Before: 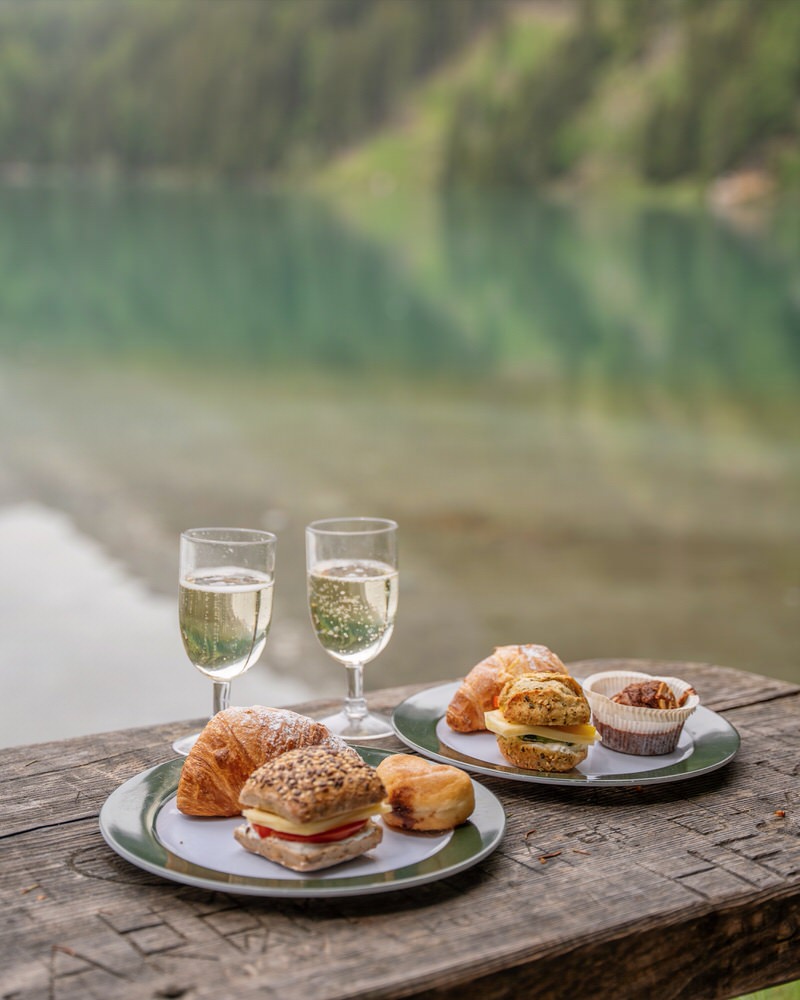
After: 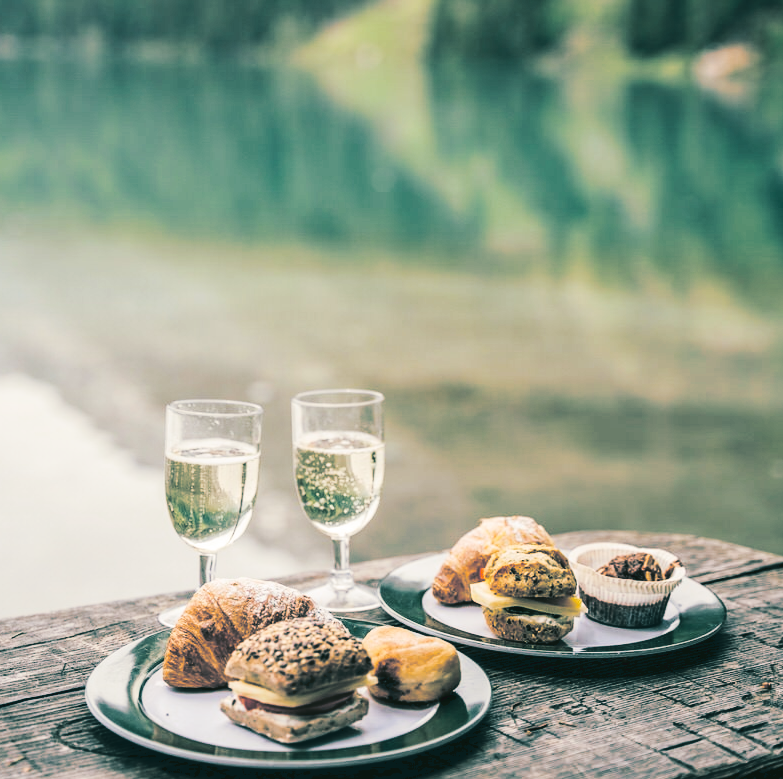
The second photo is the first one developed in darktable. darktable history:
crop and rotate: left 1.814%, top 12.818%, right 0.25%, bottom 9.225%
split-toning: shadows › hue 186.43°, highlights › hue 49.29°, compress 30.29%
contrast brightness saturation: contrast 0.28
tone curve: curves: ch0 [(0, 0) (0.003, 0.077) (0.011, 0.078) (0.025, 0.078) (0.044, 0.08) (0.069, 0.088) (0.1, 0.102) (0.136, 0.12) (0.177, 0.148) (0.224, 0.191) (0.277, 0.261) (0.335, 0.335) (0.399, 0.419) (0.468, 0.522) (0.543, 0.611) (0.623, 0.702) (0.709, 0.779) (0.801, 0.855) (0.898, 0.918) (1, 1)], preserve colors none
